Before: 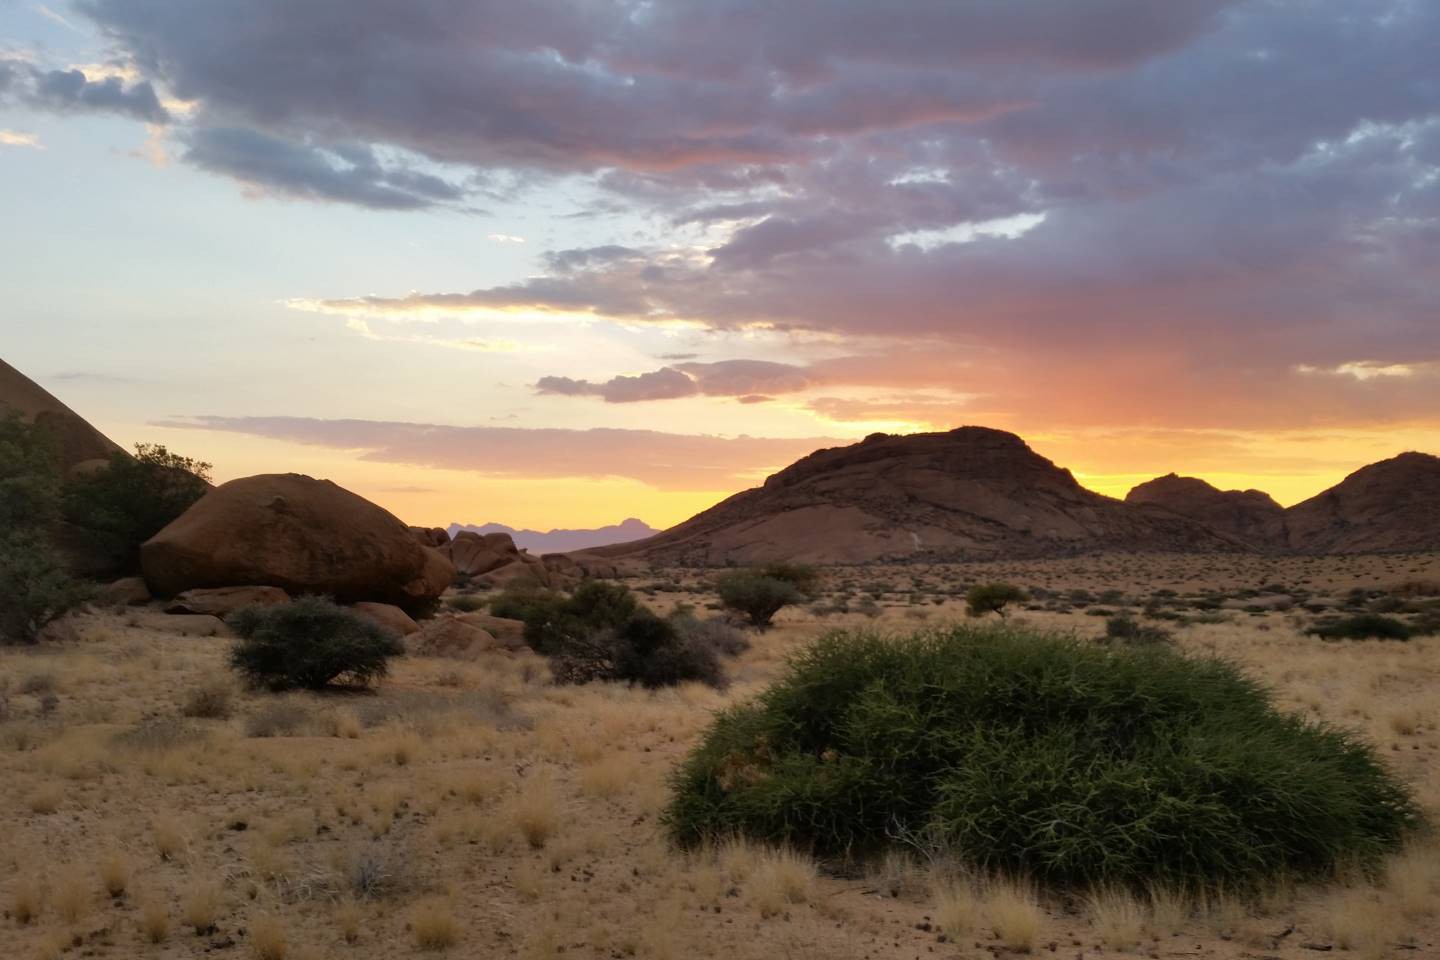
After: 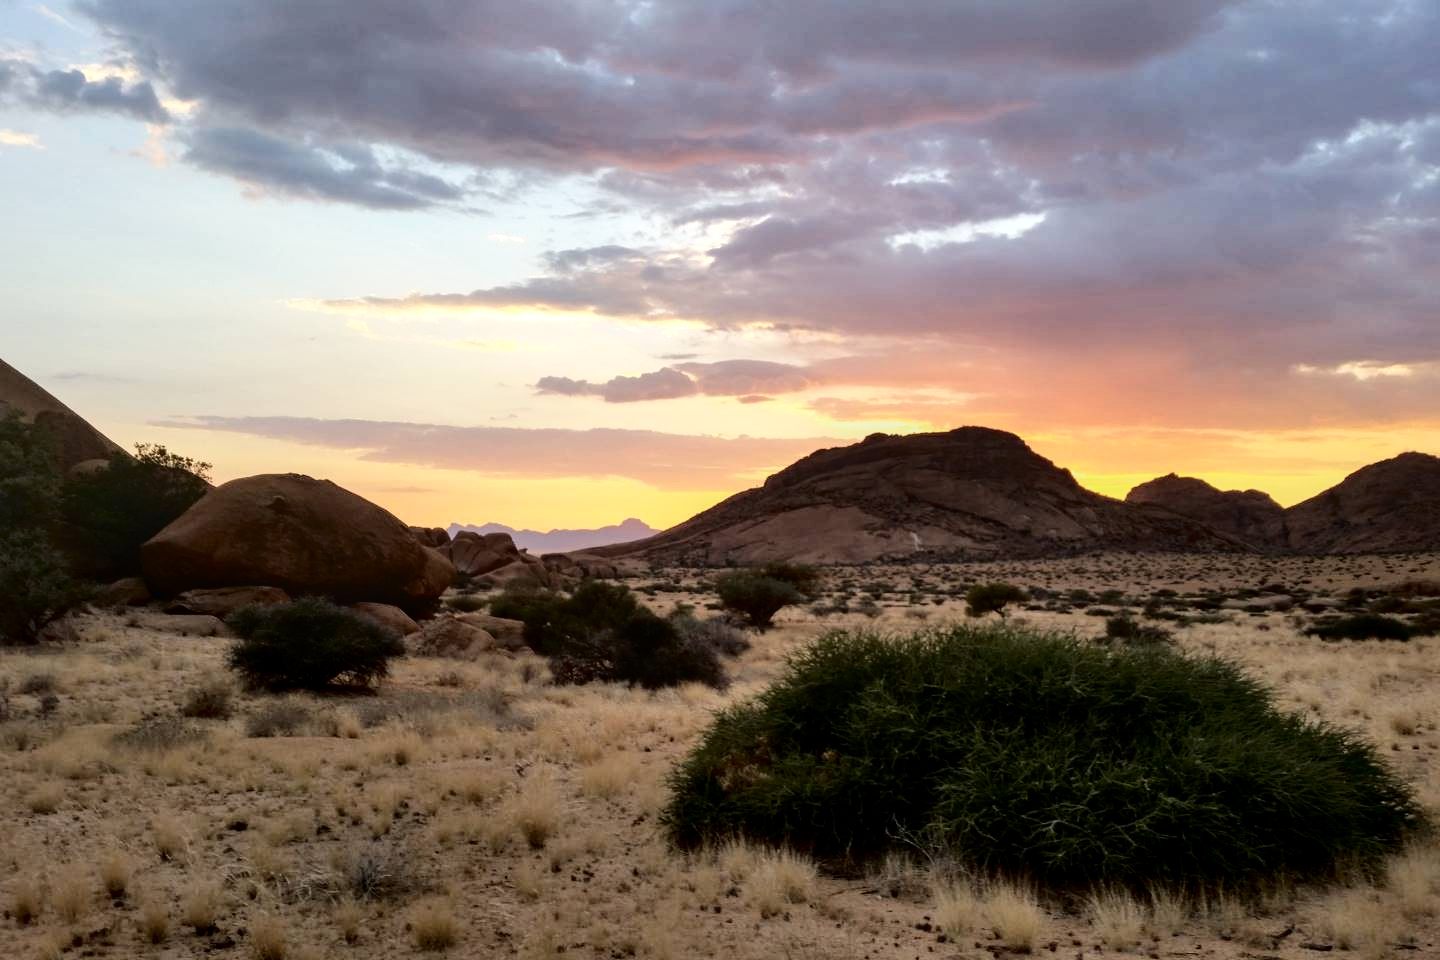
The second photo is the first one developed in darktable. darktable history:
tone curve: curves: ch0 [(0, 0) (0.003, 0.003) (0.011, 0.005) (0.025, 0.008) (0.044, 0.012) (0.069, 0.02) (0.1, 0.031) (0.136, 0.047) (0.177, 0.088) (0.224, 0.141) (0.277, 0.222) (0.335, 0.32) (0.399, 0.425) (0.468, 0.524) (0.543, 0.623) (0.623, 0.716) (0.709, 0.796) (0.801, 0.88) (0.898, 0.959) (1, 1)], color space Lab, independent channels, preserve colors none
local contrast: on, module defaults
